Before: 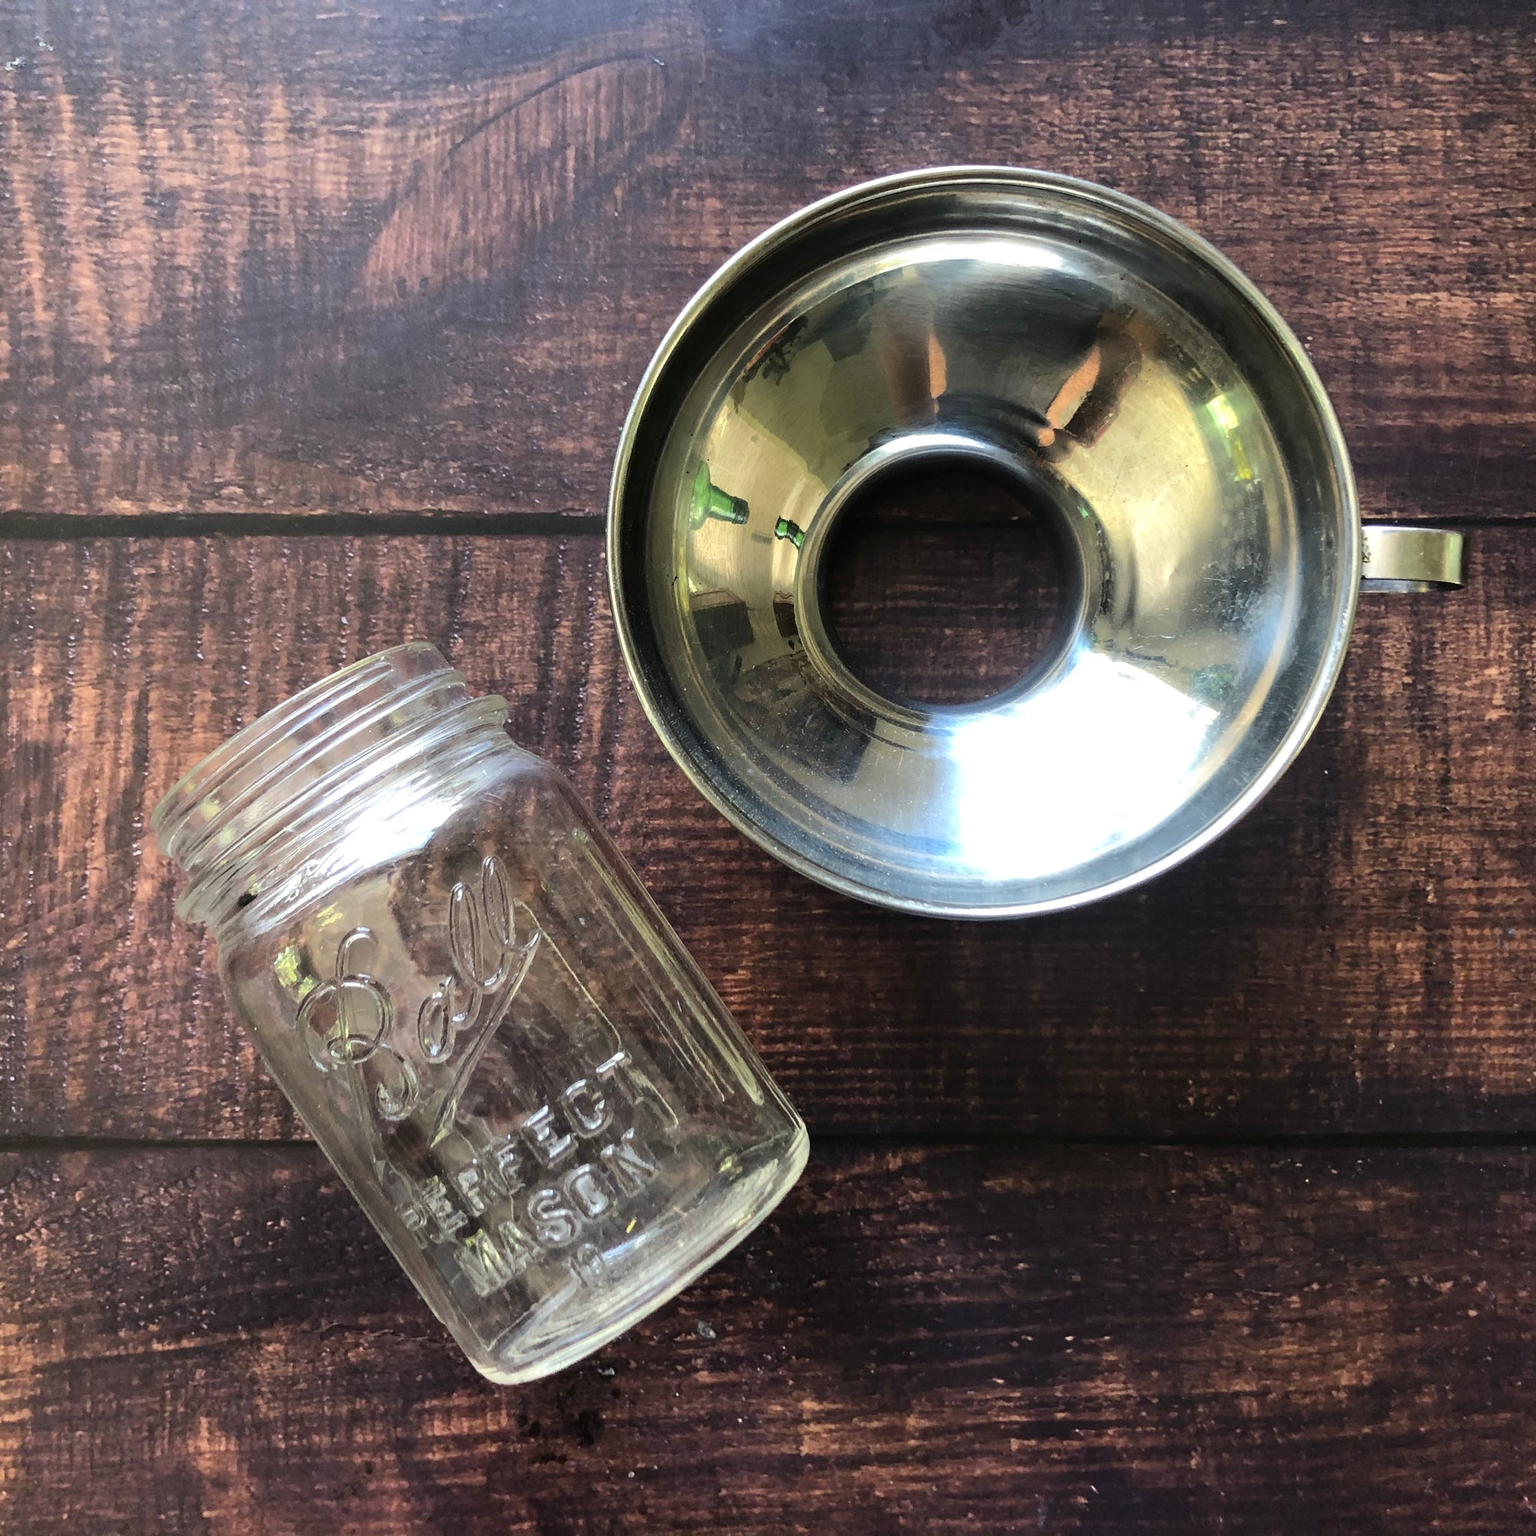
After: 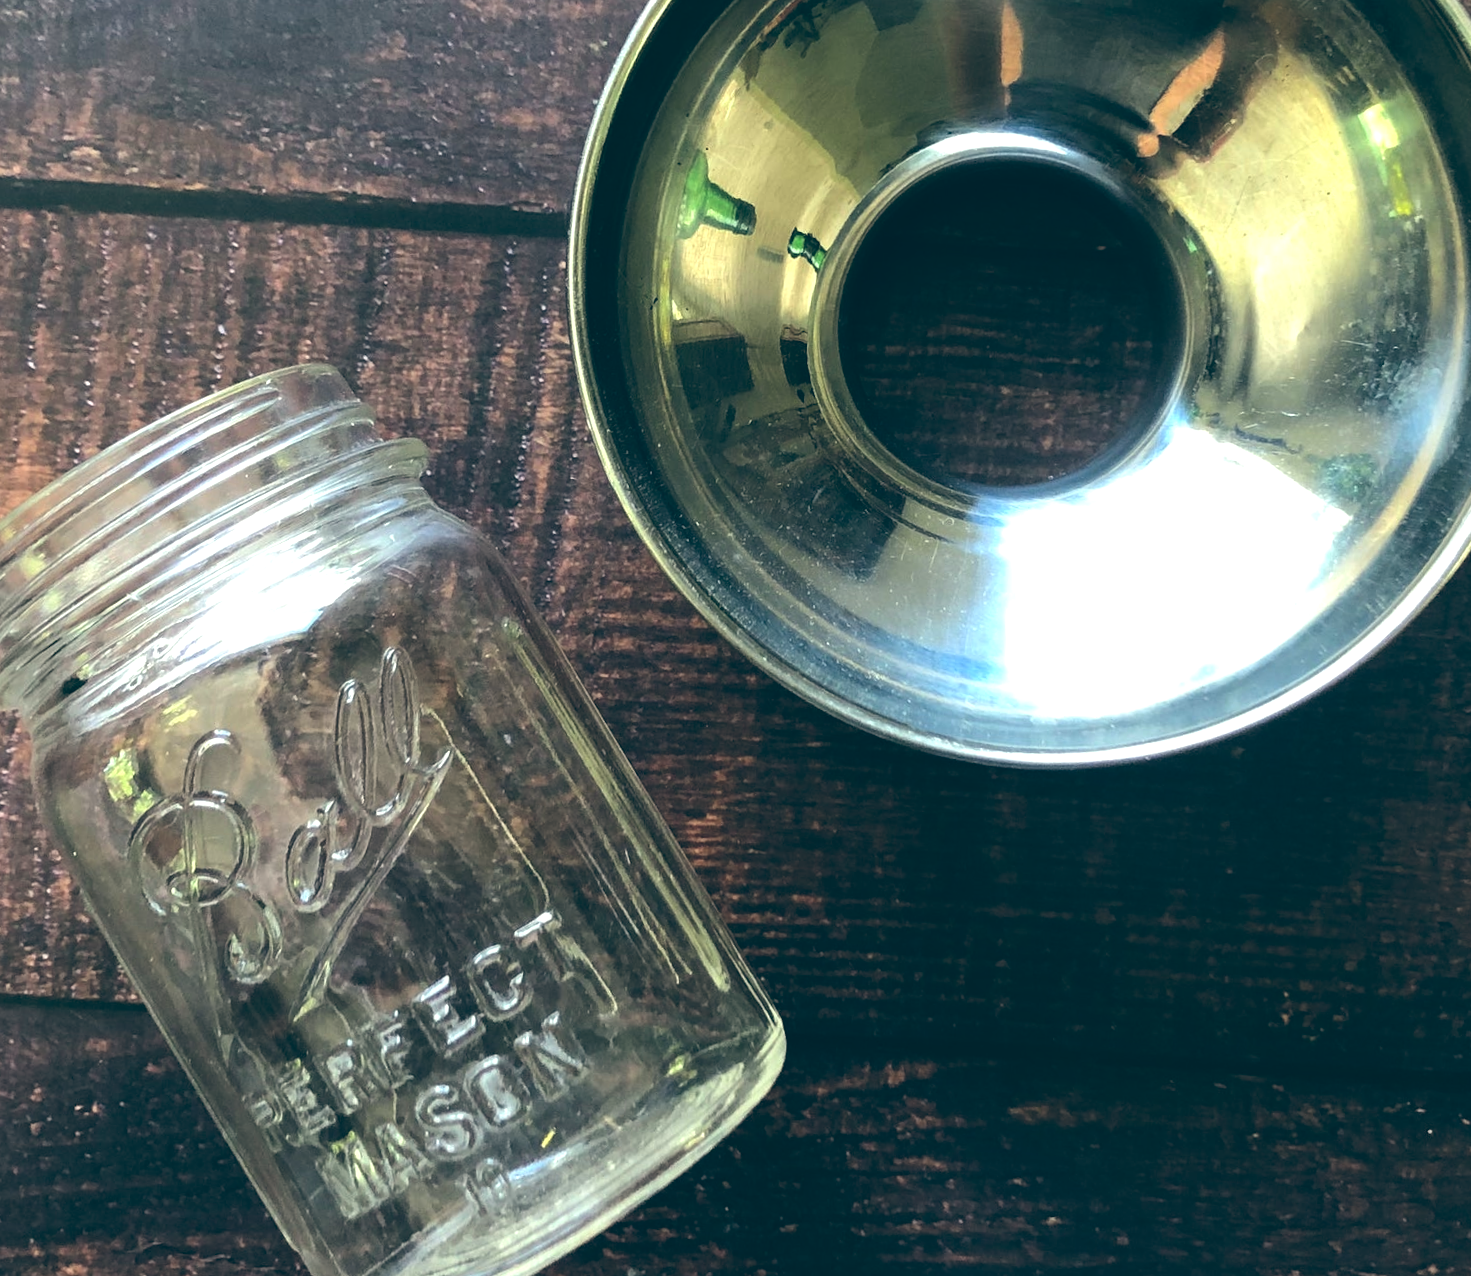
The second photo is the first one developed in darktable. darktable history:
color correction: highlights a* -4.73, highlights b* 5.06, saturation 0.97
crop and rotate: angle -3.37°, left 9.79%, top 20.73%, right 12.42%, bottom 11.82%
color balance: lift [1.016, 0.983, 1, 1.017], gamma [0.958, 1, 1, 1], gain [0.981, 1.007, 0.993, 1.002], input saturation 118.26%, contrast 13.43%, contrast fulcrum 21.62%, output saturation 82.76%
base curve: curves: ch0 [(0, 0) (0.297, 0.298) (1, 1)], preserve colors none
